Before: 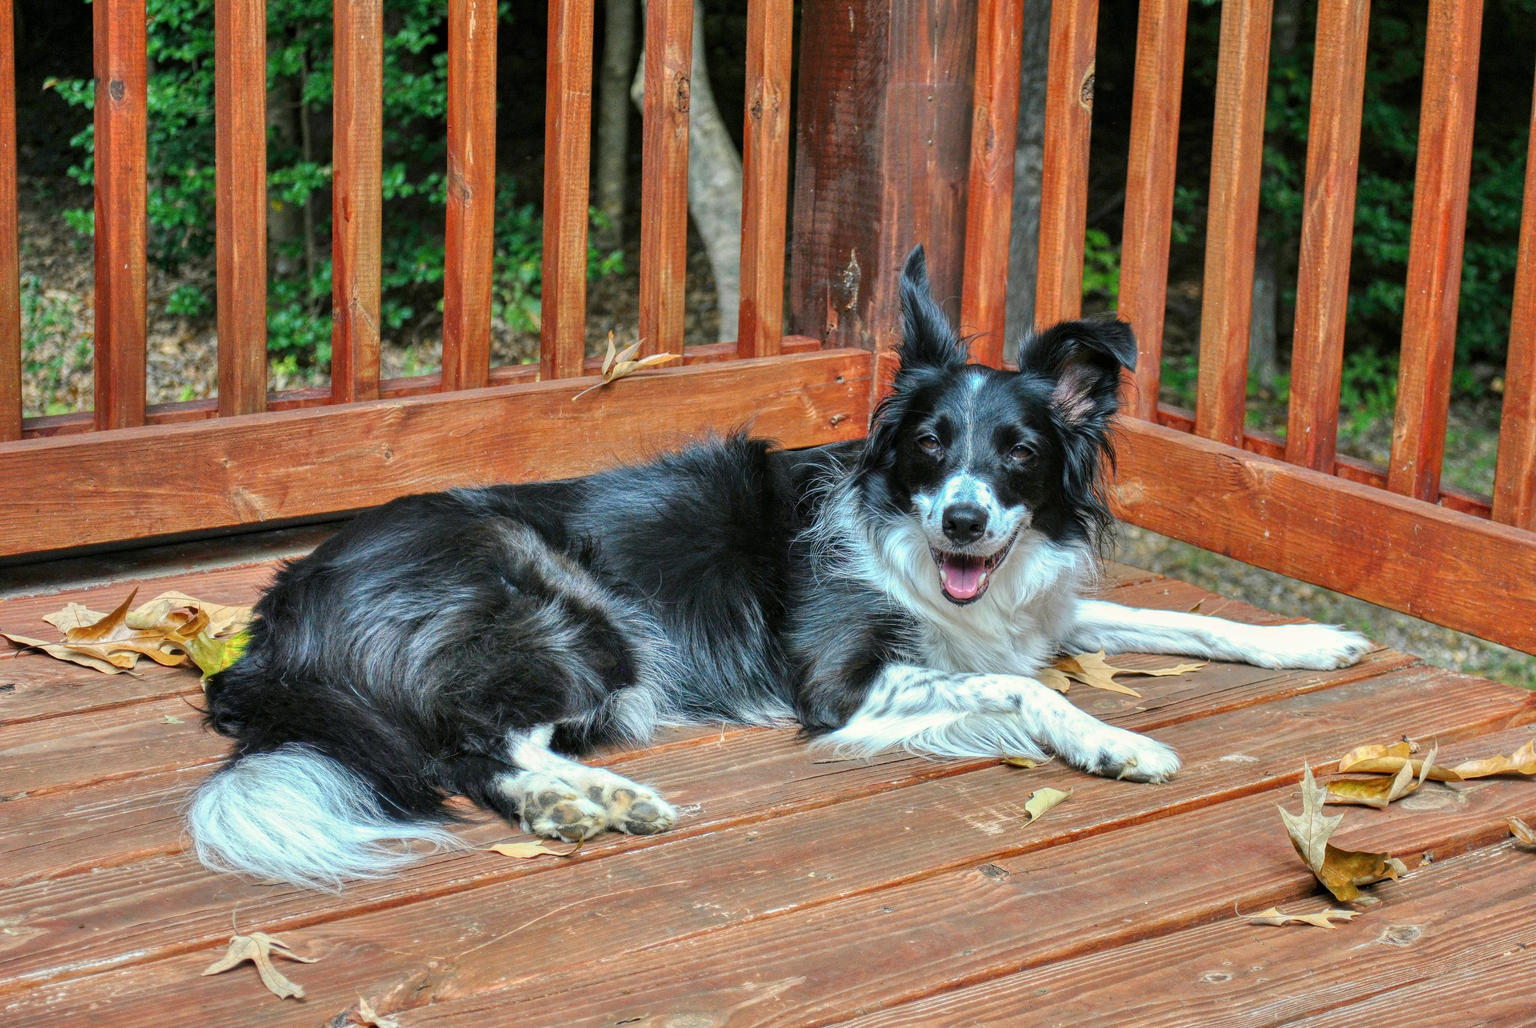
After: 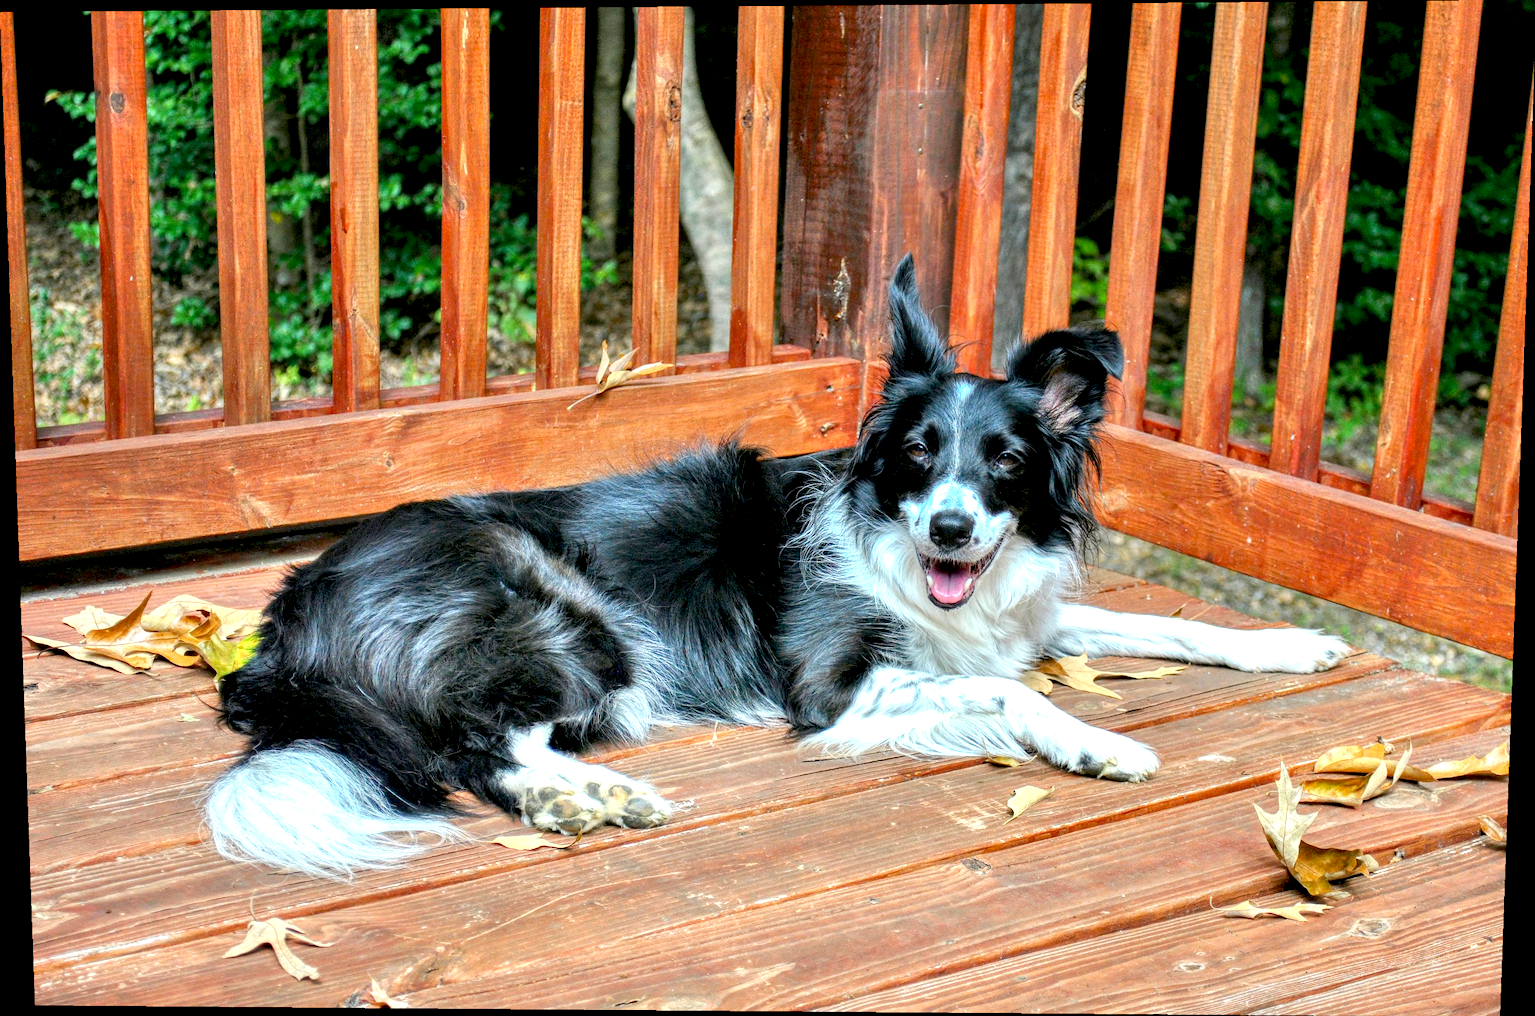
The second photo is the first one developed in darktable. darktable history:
rotate and perspective: lens shift (vertical) 0.048, lens shift (horizontal) -0.024, automatic cropping off
exposure: black level correction 0.012, exposure 0.7 EV, compensate exposure bias true, compensate highlight preservation false
